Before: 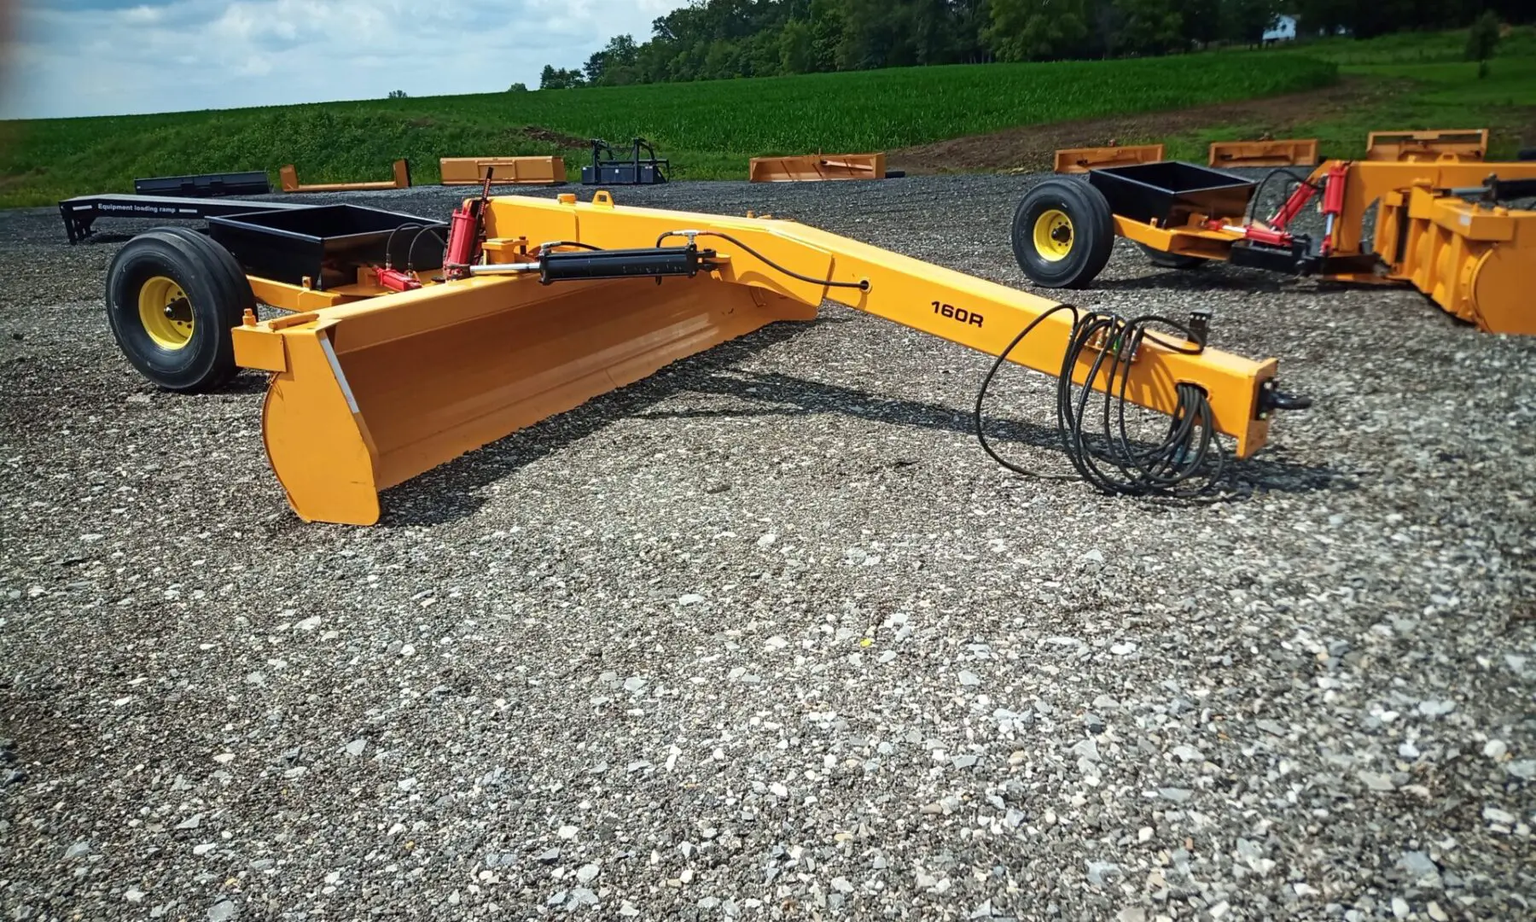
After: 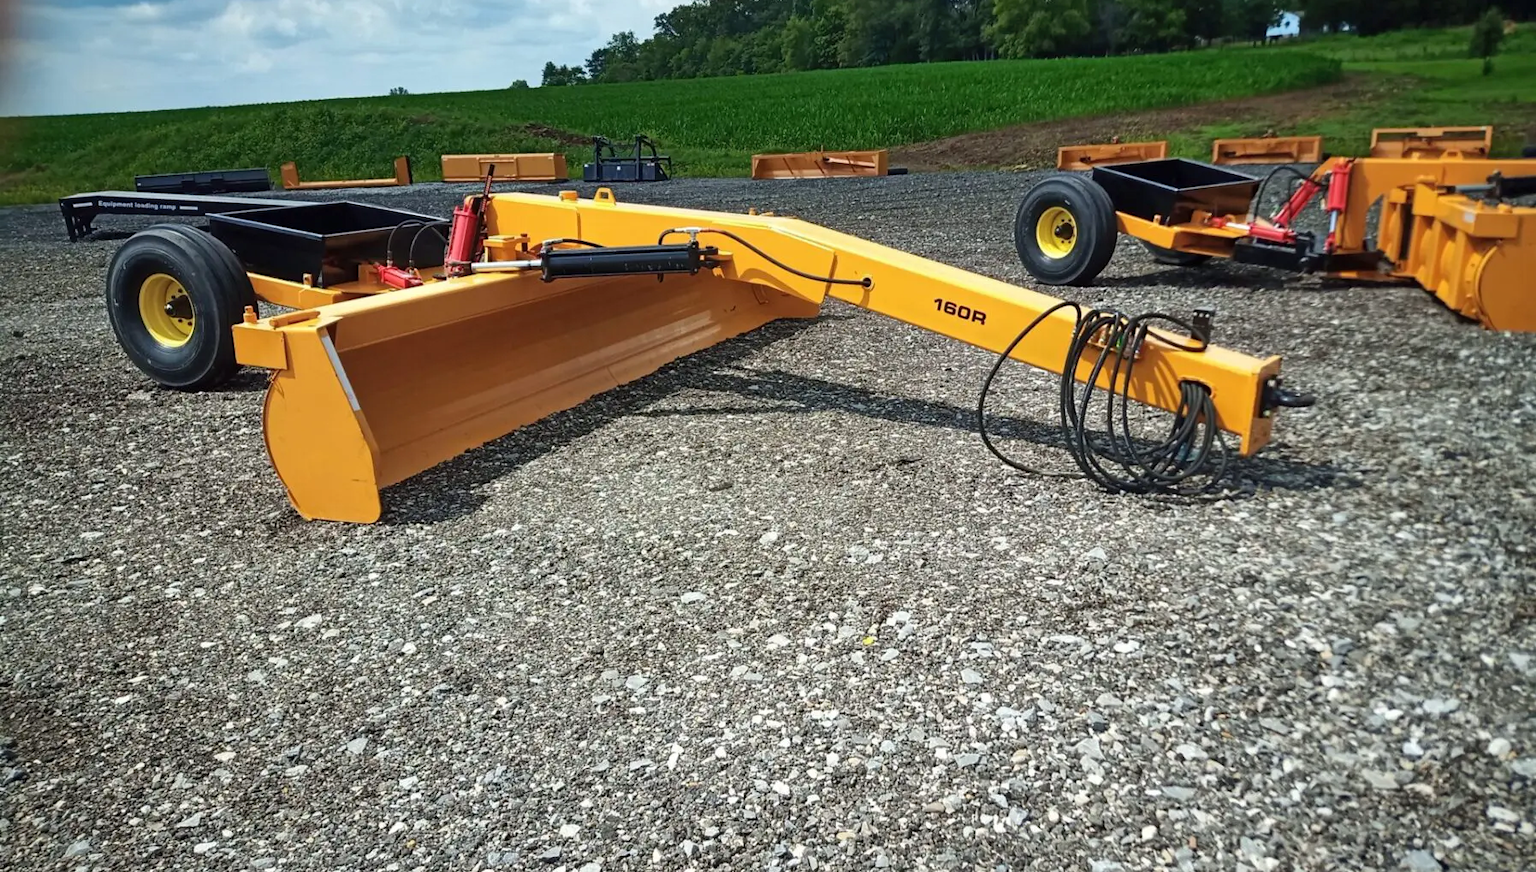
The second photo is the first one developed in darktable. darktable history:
crop: top 0.448%, right 0.264%, bottom 5.045%
shadows and highlights: soften with gaussian
